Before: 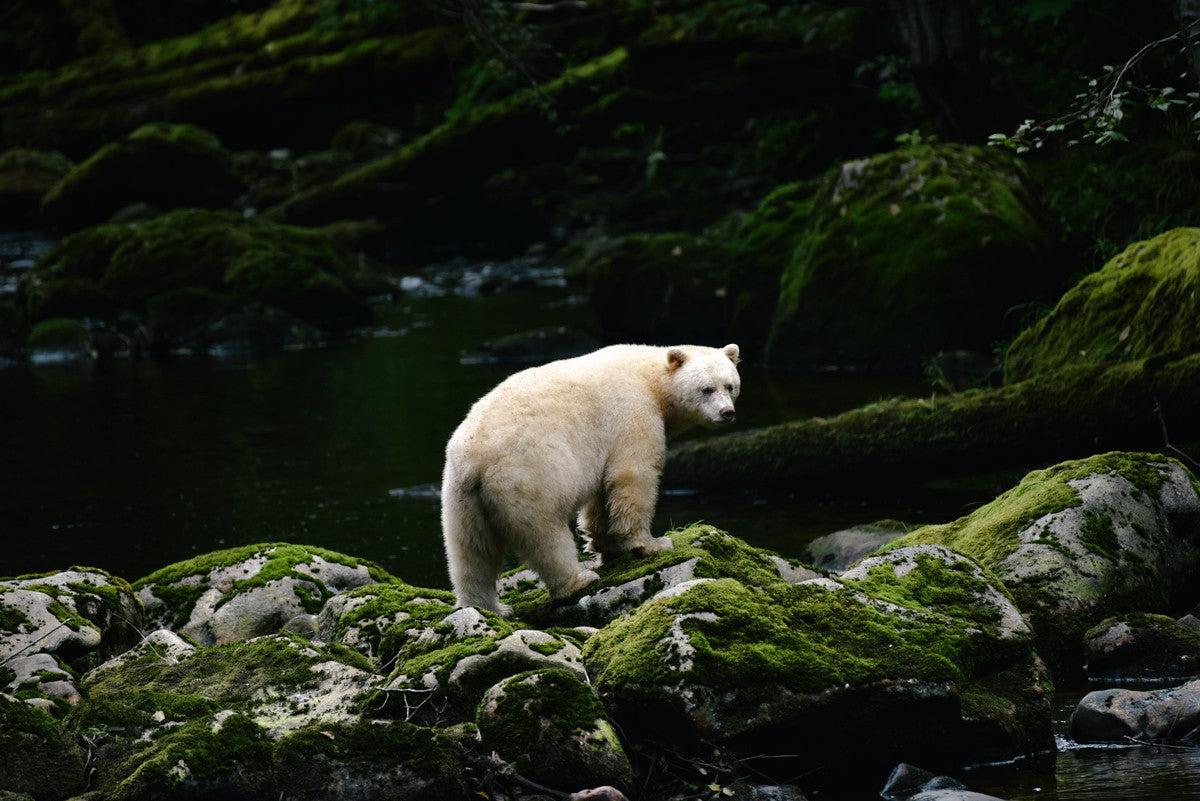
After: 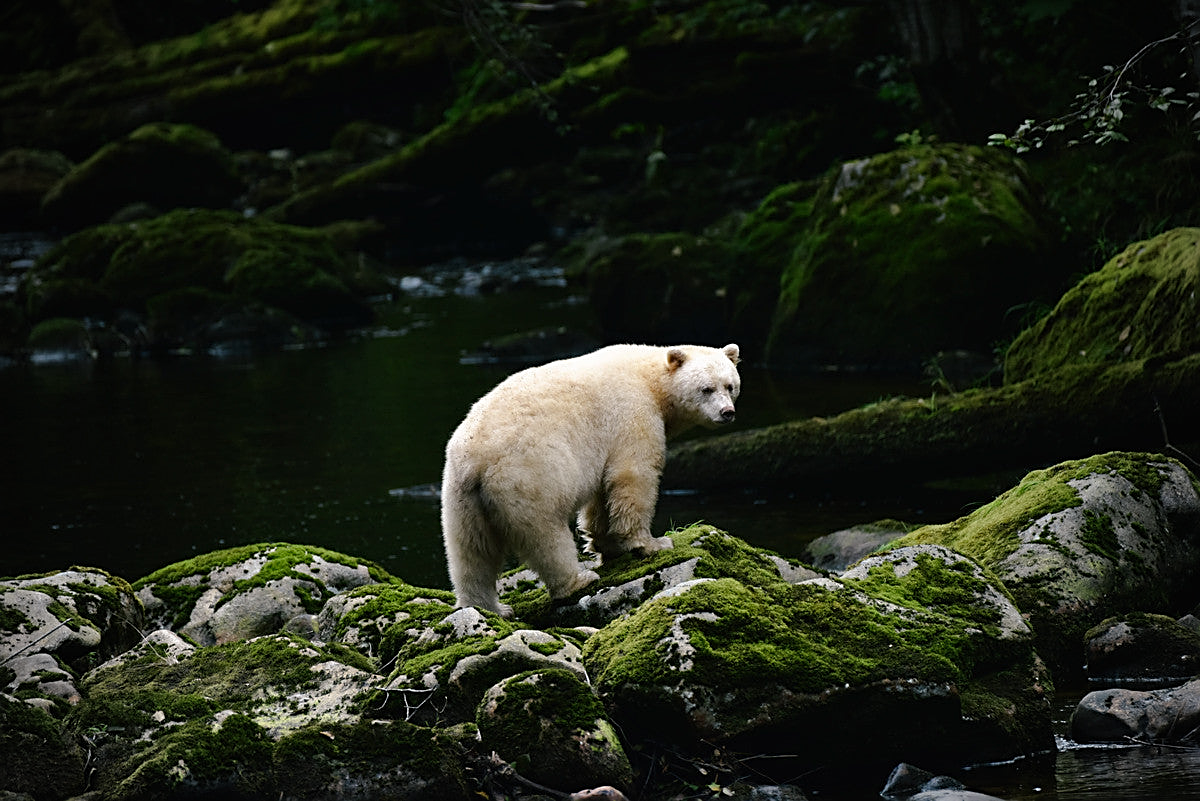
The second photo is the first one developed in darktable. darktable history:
vibrance: on, module defaults
sharpen: on, module defaults
vignetting: fall-off radius 45%, brightness -0.33
